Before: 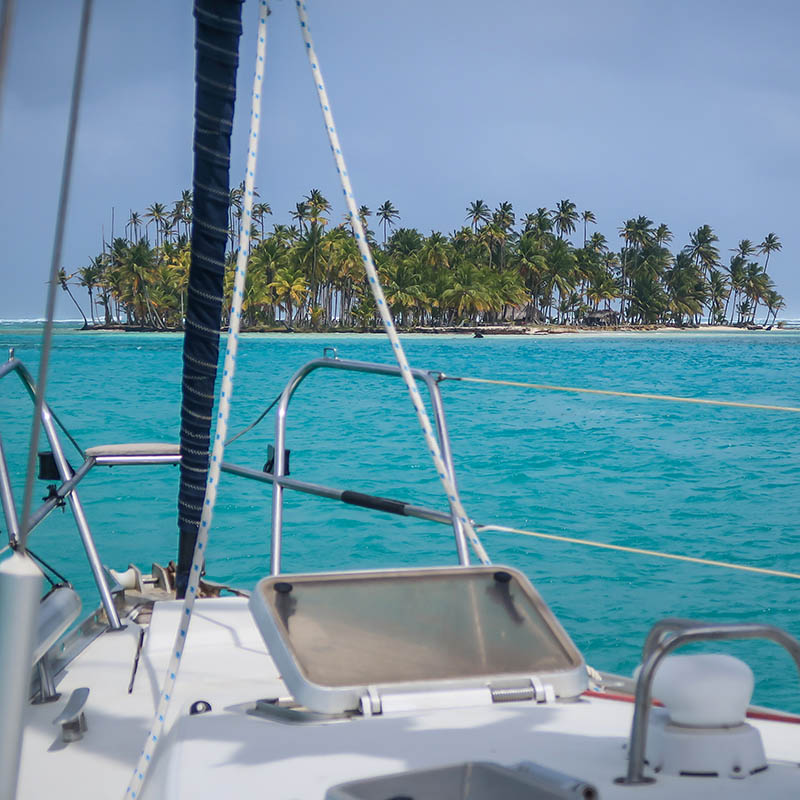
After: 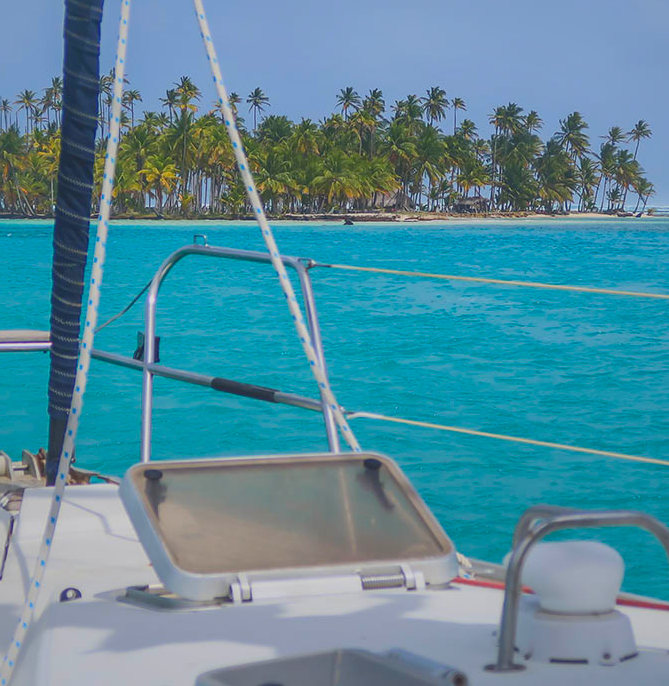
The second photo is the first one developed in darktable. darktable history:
shadows and highlights: on, module defaults
contrast brightness saturation: contrast -0.19, saturation 0.19
crop: left 16.315%, top 14.246%
